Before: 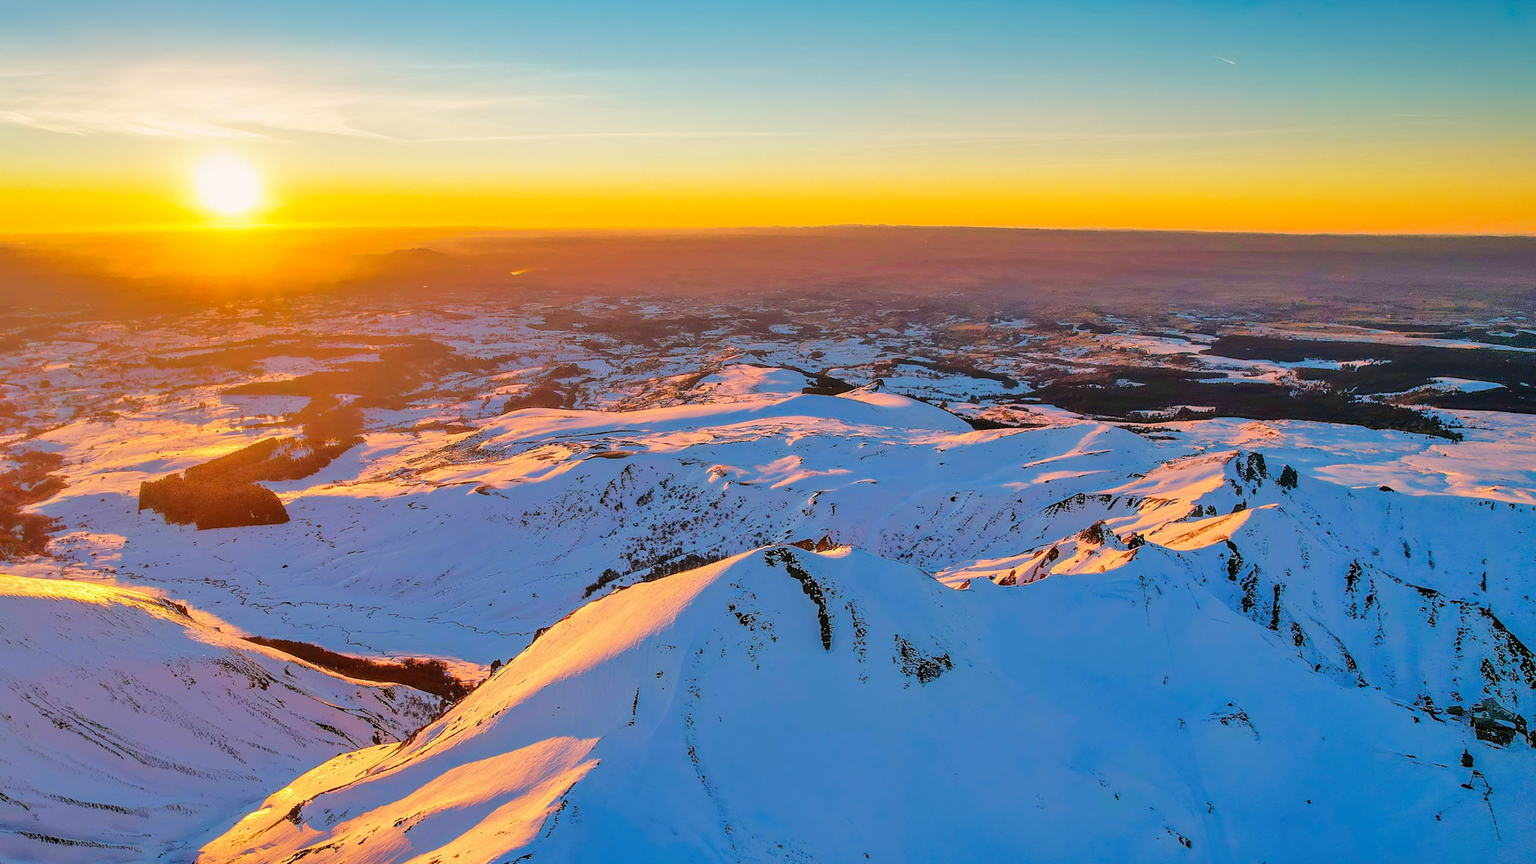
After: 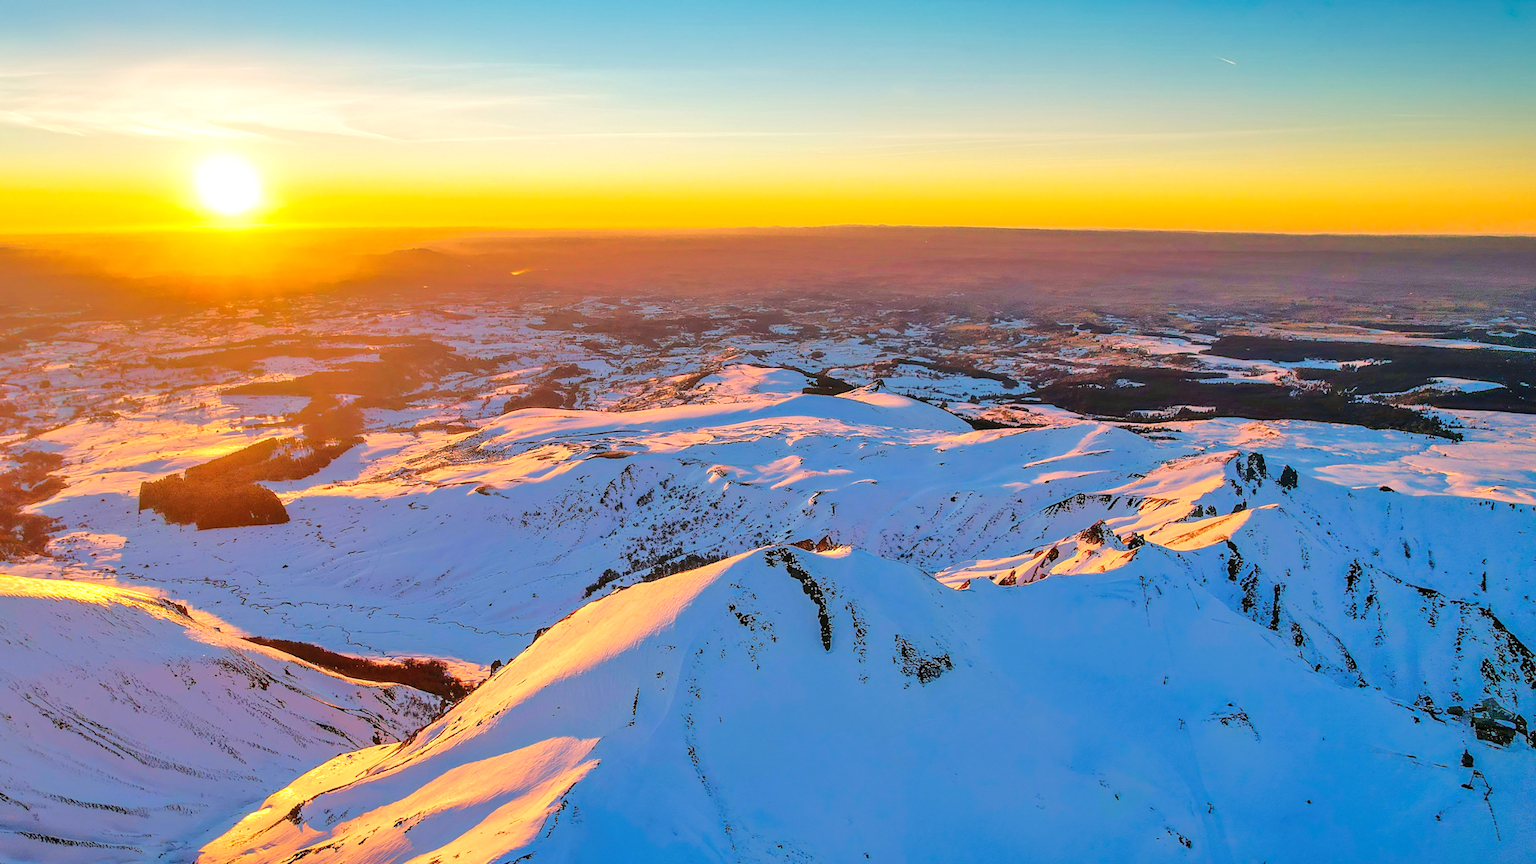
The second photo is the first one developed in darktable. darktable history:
exposure: exposure 0.259 EV, compensate exposure bias true, compensate highlight preservation false
